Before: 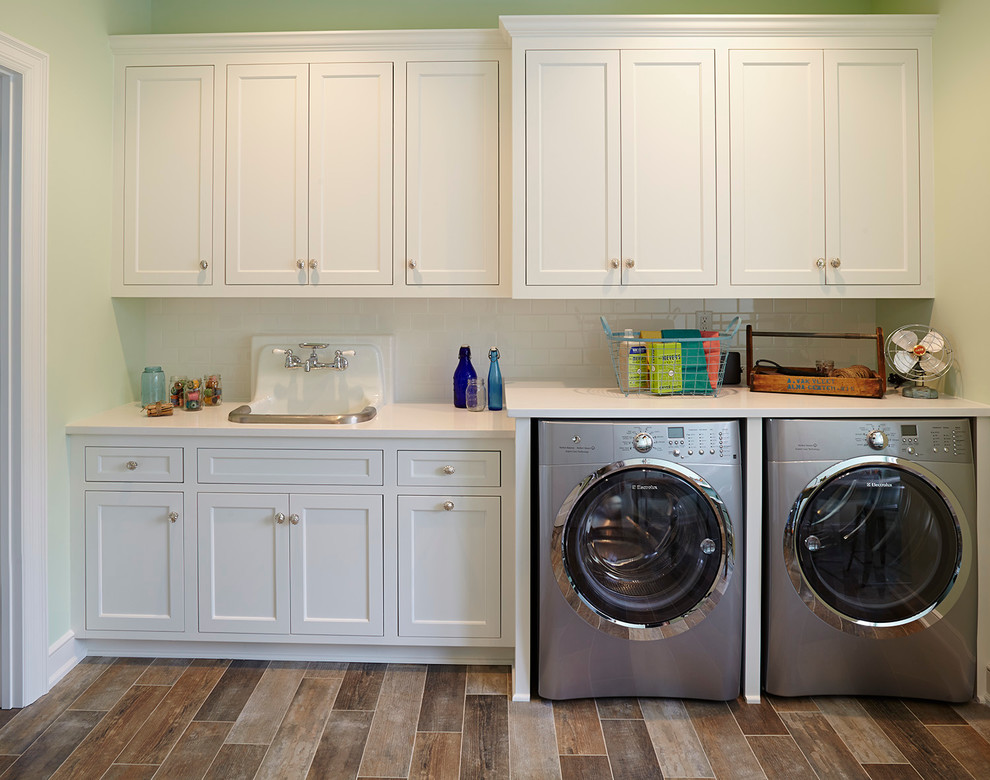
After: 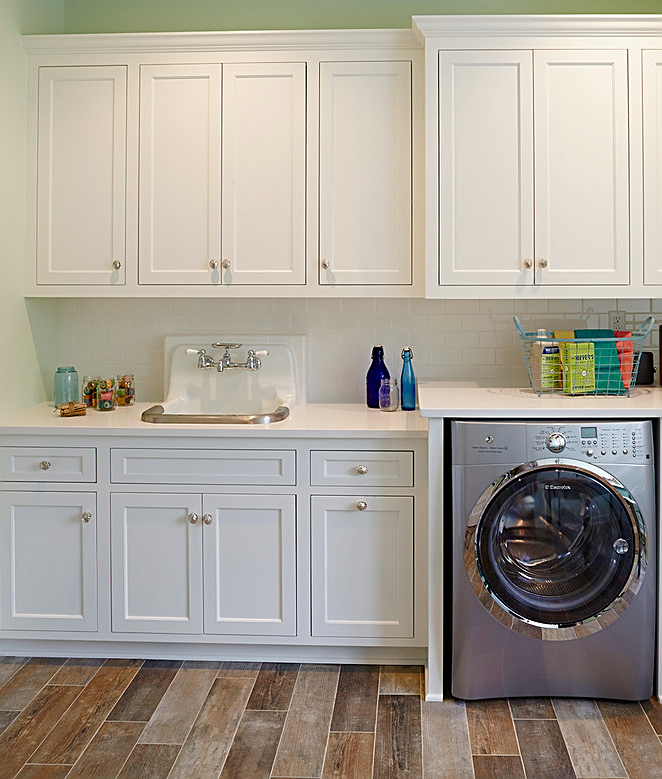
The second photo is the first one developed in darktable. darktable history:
sharpen: on, module defaults
crop and rotate: left 8.792%, right 24.303%
exposure: compensate highlight preservation false
color balance rgb: shadows lift › chroma 2.047%, shadows lift › hue 250.46°, perceptual saturation grading › global saturation 24.994%, perceptual saturation grading › highlights -50.101%, perceptual saturation grading › shadows 31.046%
